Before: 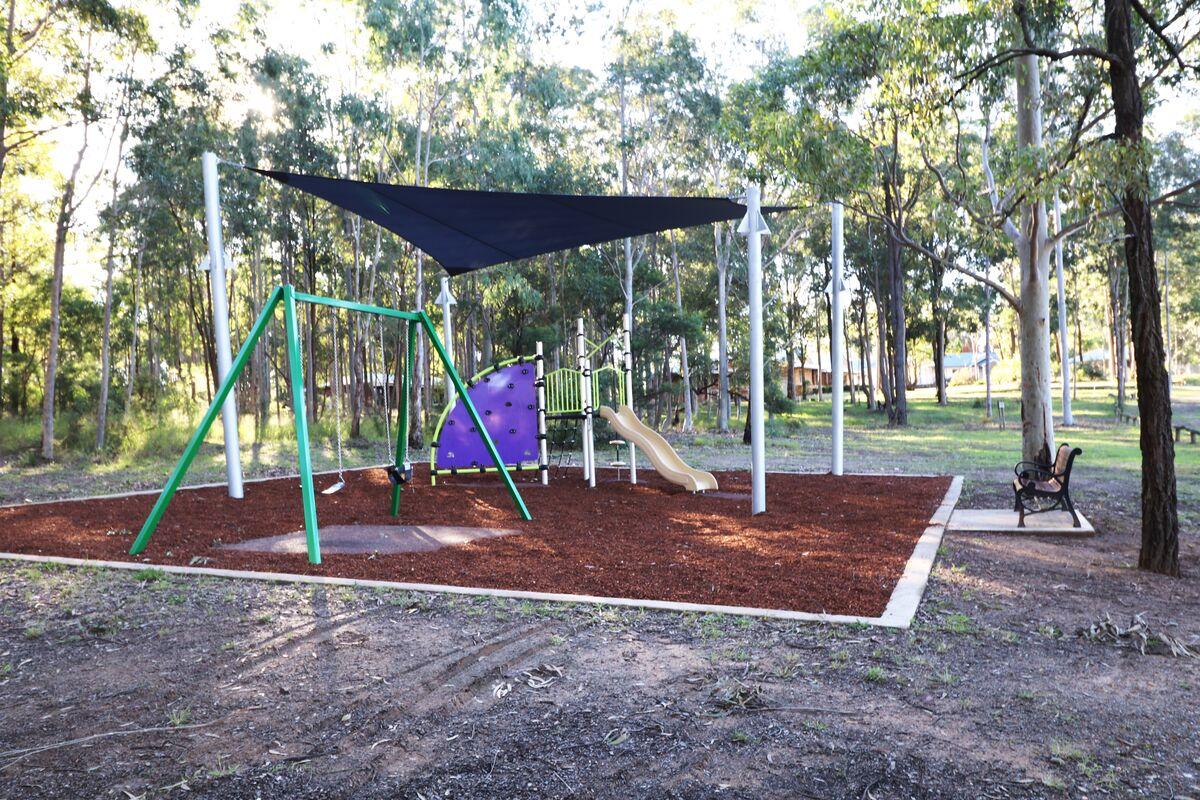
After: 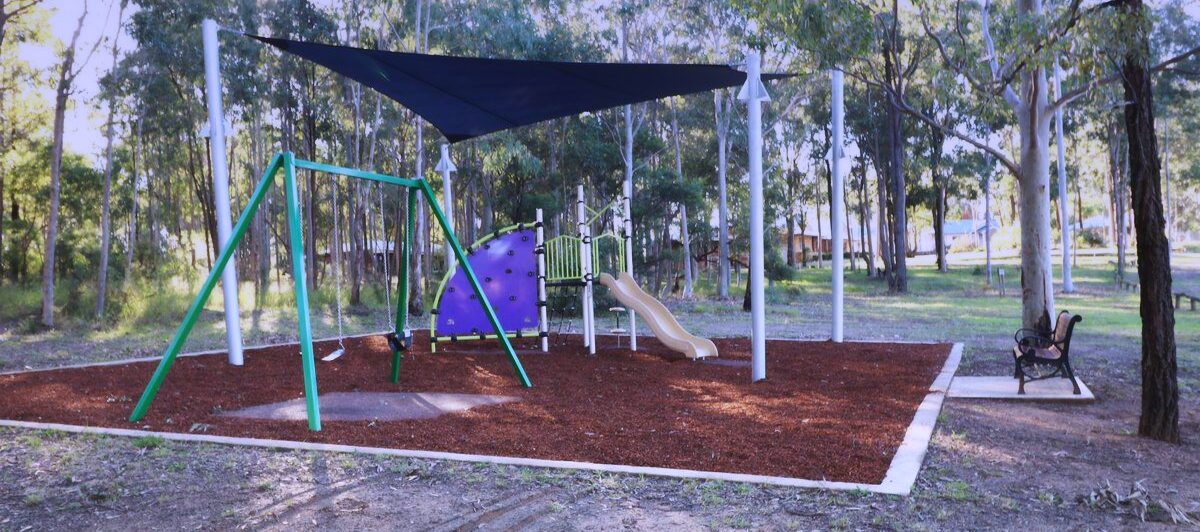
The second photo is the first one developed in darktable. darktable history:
crop: top 16.727%, bottom 16.727%
graduated density: hue 238.83°, saturation 50%
white balance: red 1.004, blue 1.096
contrast equalizer: octaves 7, y [[0.502, 0.505, 0.512, 0.529, 0.564, 0.588], [0.5 ×6], [0.502, 0.505, 0.512, 0.529, 0.564, 0.588], [0, 0.001, 0.001, 0.004, 0.008, 0.011], [0, 0.001, 0.001, 0.004, 0.008, 0.011]], mix -1
